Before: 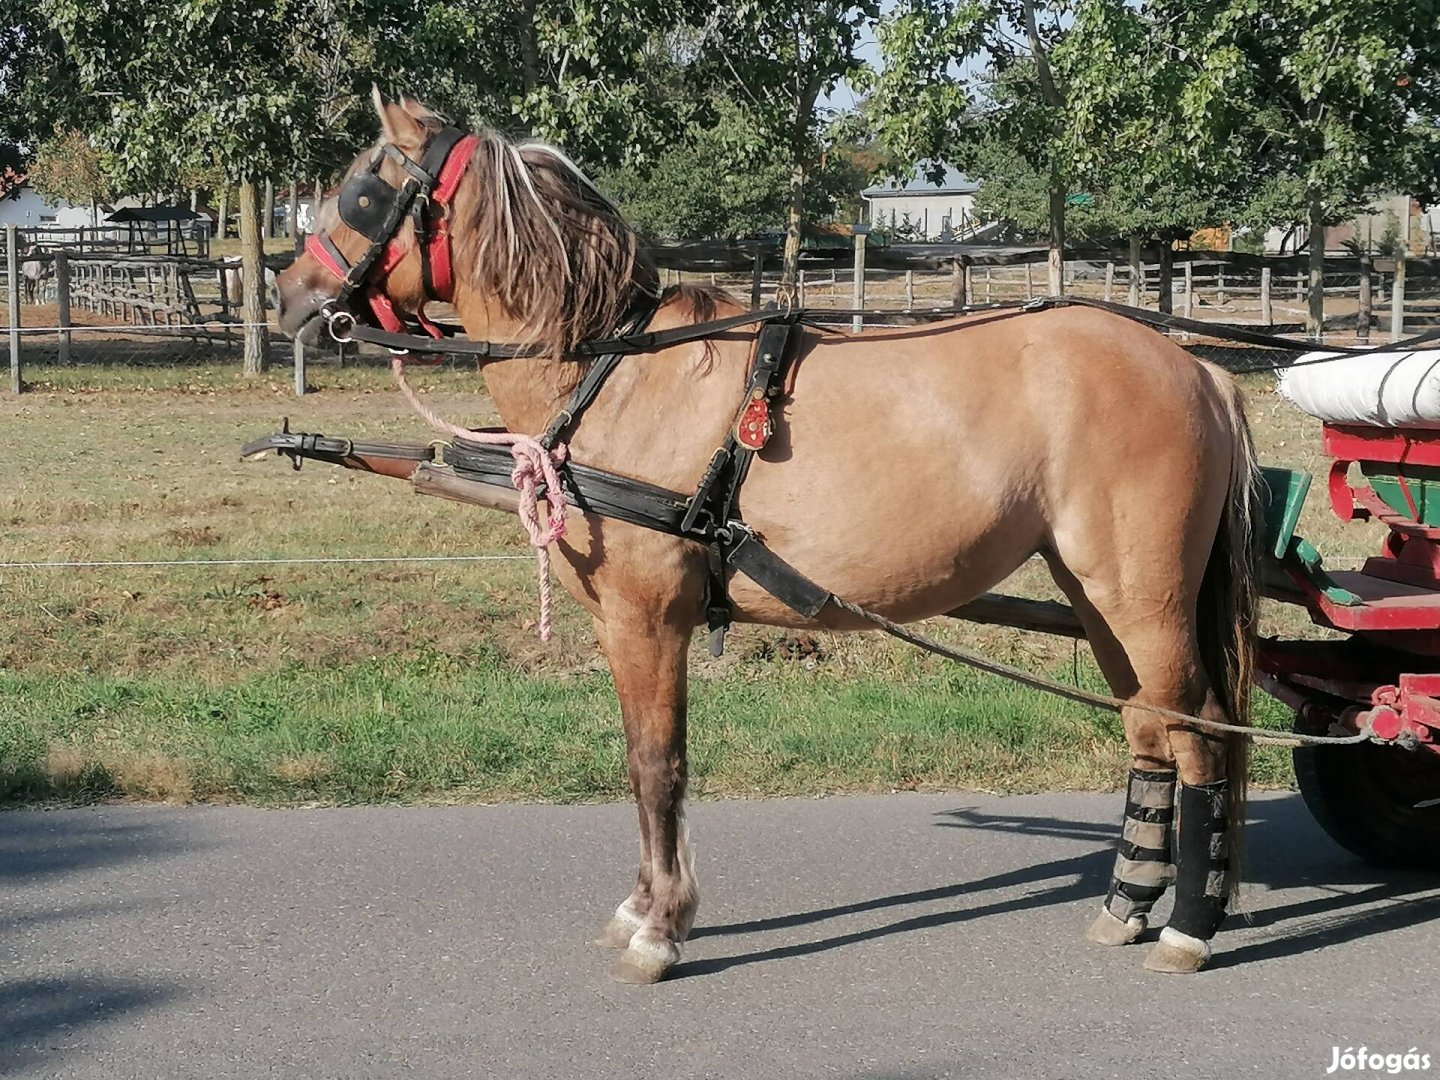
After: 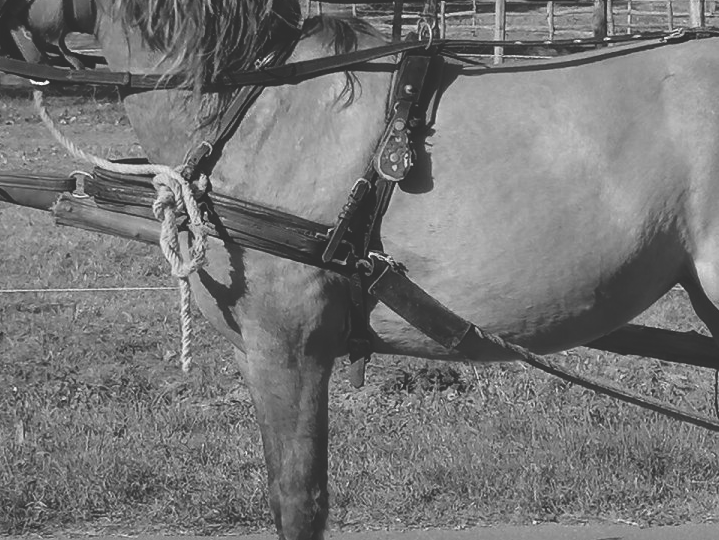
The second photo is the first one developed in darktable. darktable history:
crop: left 25%, top 25%, right 25%, bottom 25%
rgb curve: curves: ch0 [(0, 0.186) (0.314, 0.284) (0.775, 0.708) (1, 1)], compensate middle gray true, preserve colors none
monochrome: on, module defaults
